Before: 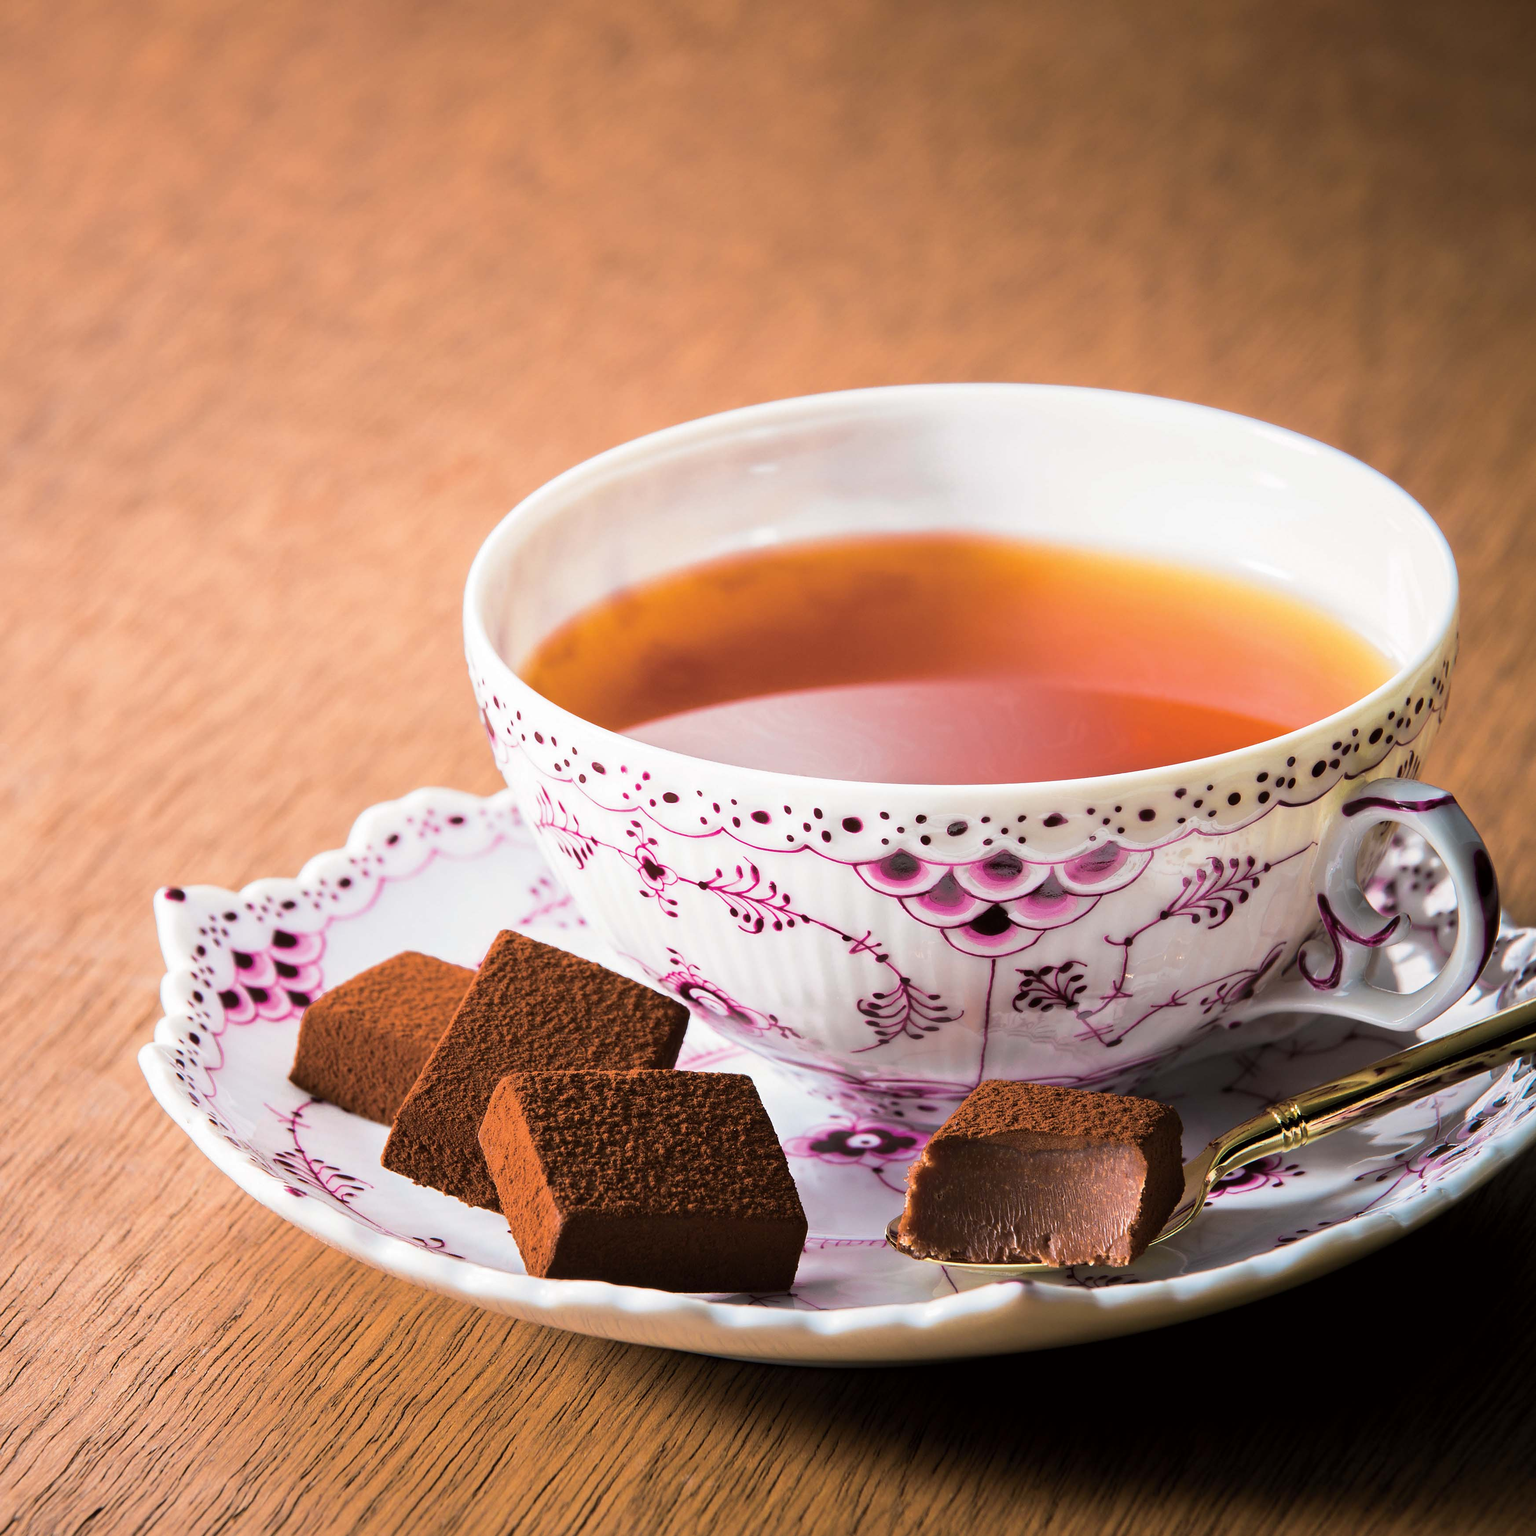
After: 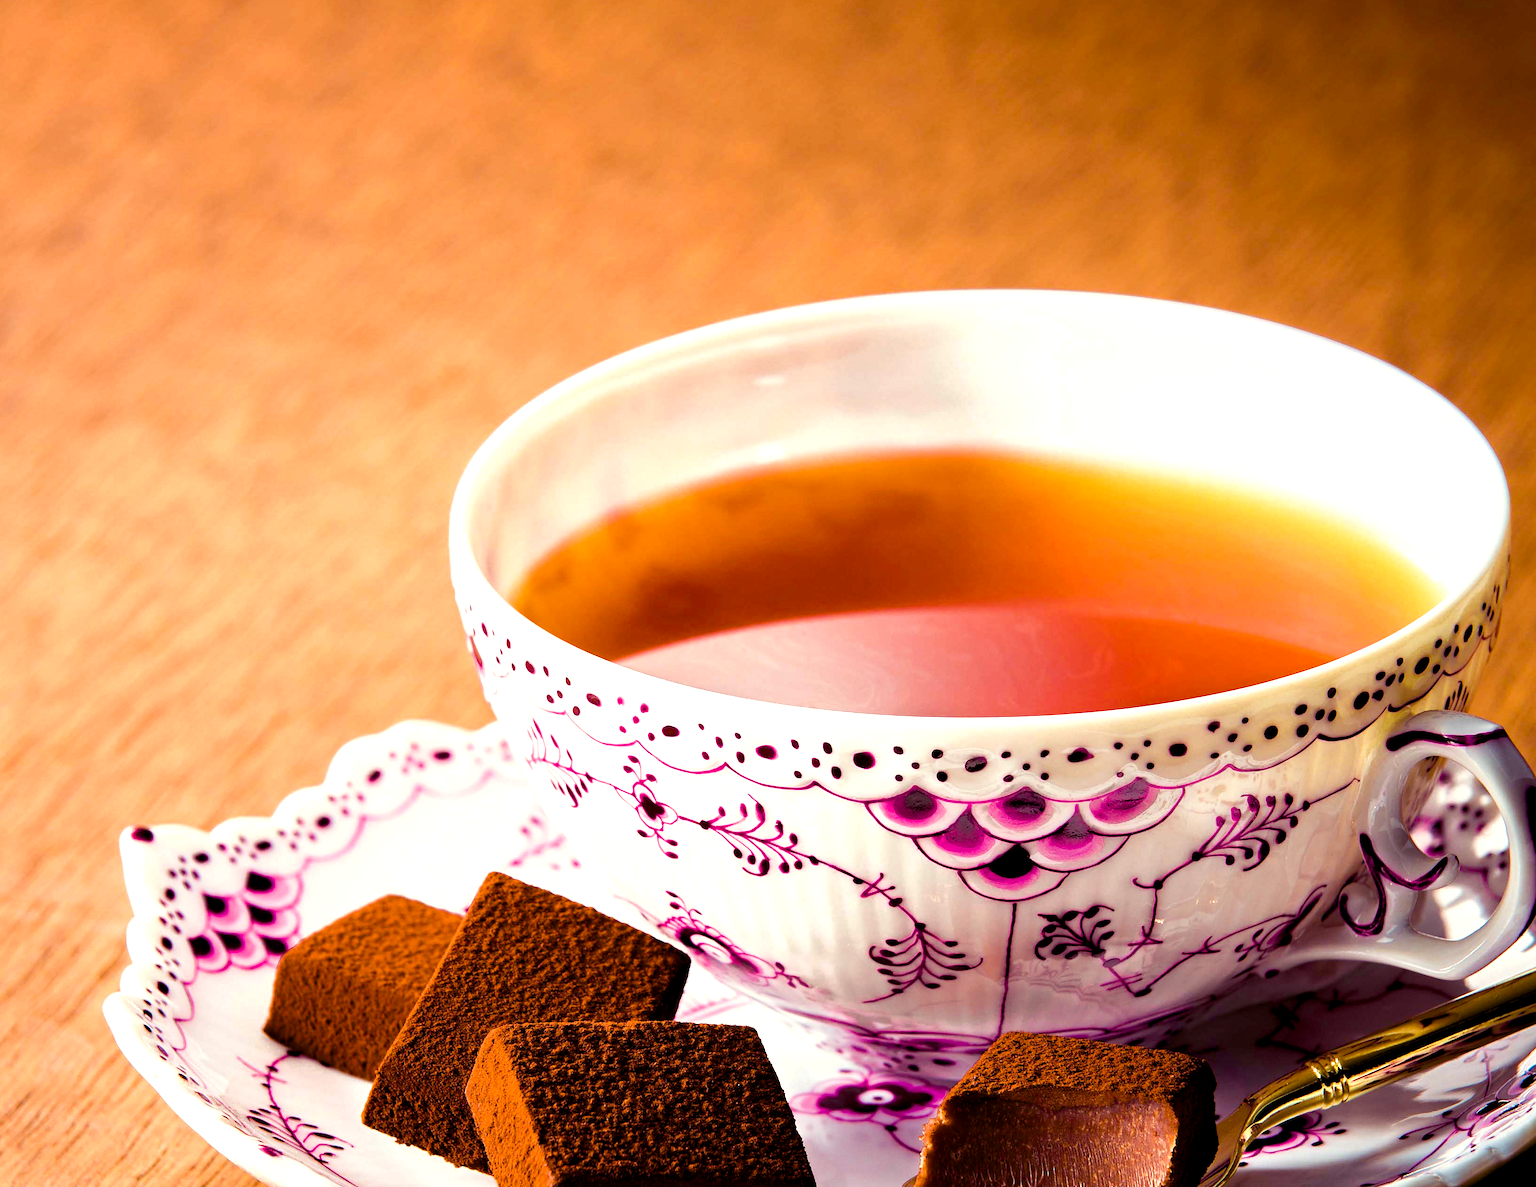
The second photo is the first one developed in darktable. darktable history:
color balance rgb: shadows lift › luminance -21.66%, shadows lift › chroma 8.98%, shadows lift › hue 283.37°, power › chroma 1.55%, power › hue 25.59°, highlights gain › luminance 6.08%, highlights gain › chroma 2.55%, highlights gain › hue 90°, global offset › luminance -0.87%, perceptual saturation grading › global saturation 27.49%, perceptual saturation grading › highlights -28.39%, perceptual saturation grading › mid-tones 15.22%, perceptual saturation grading › shadows 33.98%, perceptual brilliance grading › highlights 10%, perceptual brilliance grading › mid-tones 5%
crop: left 2.737%, top 7.287%, right 3.421%, bottom 20.179%
haze removal: compatibility mode true, adaptive false
contrast brightness saturation: saturation -0.05
